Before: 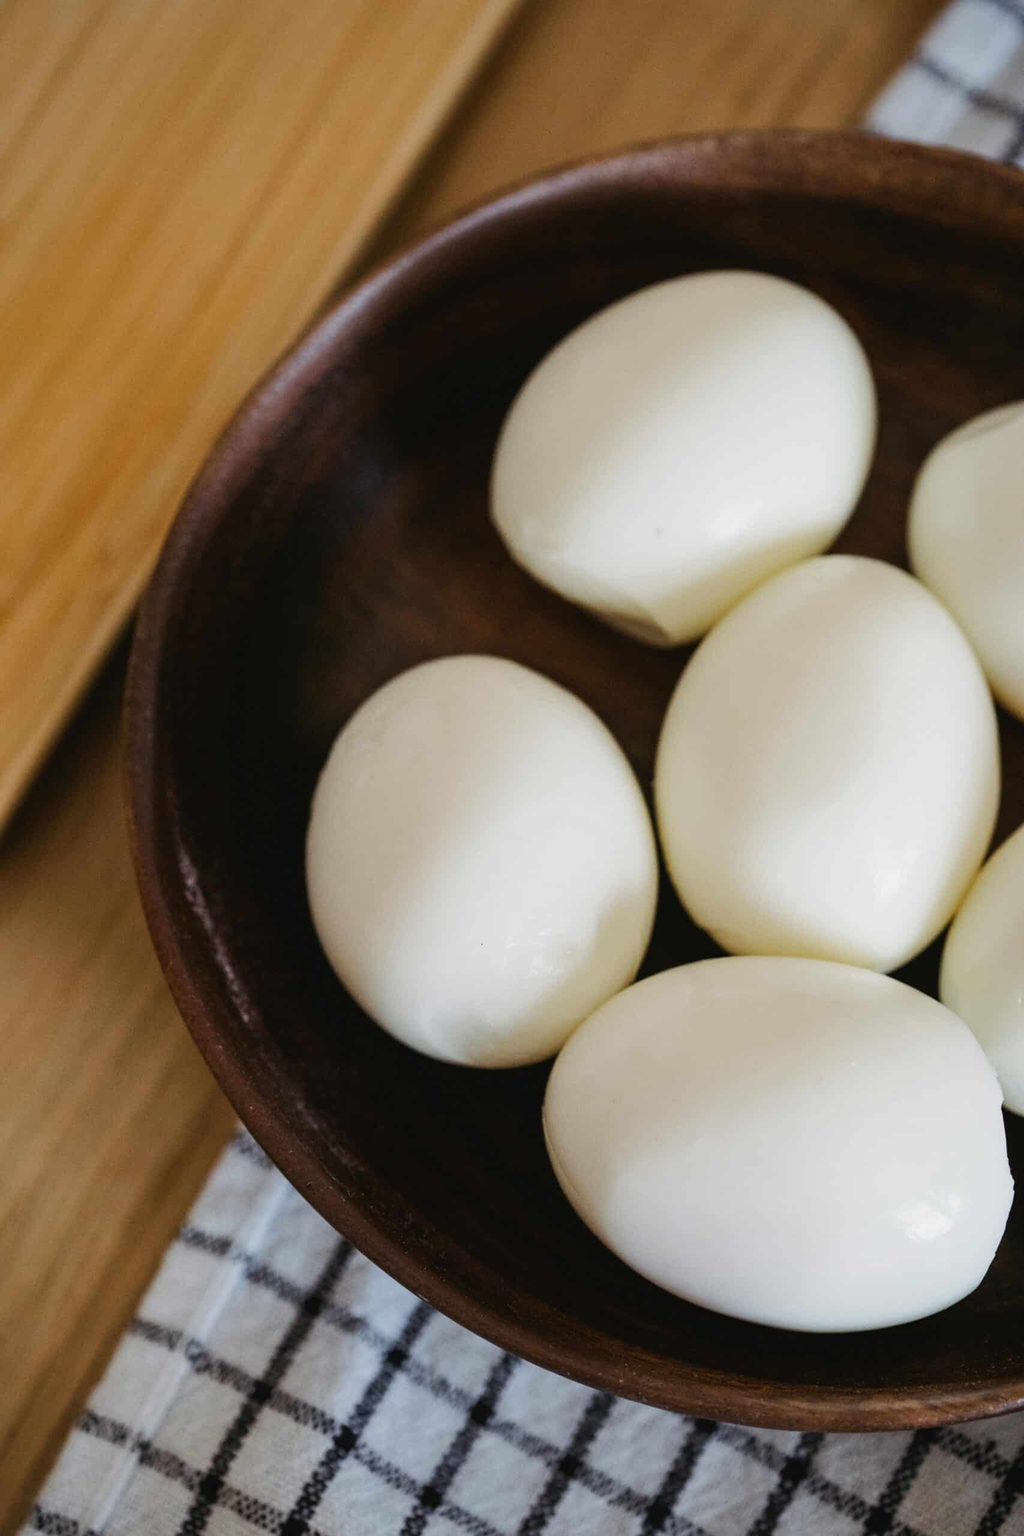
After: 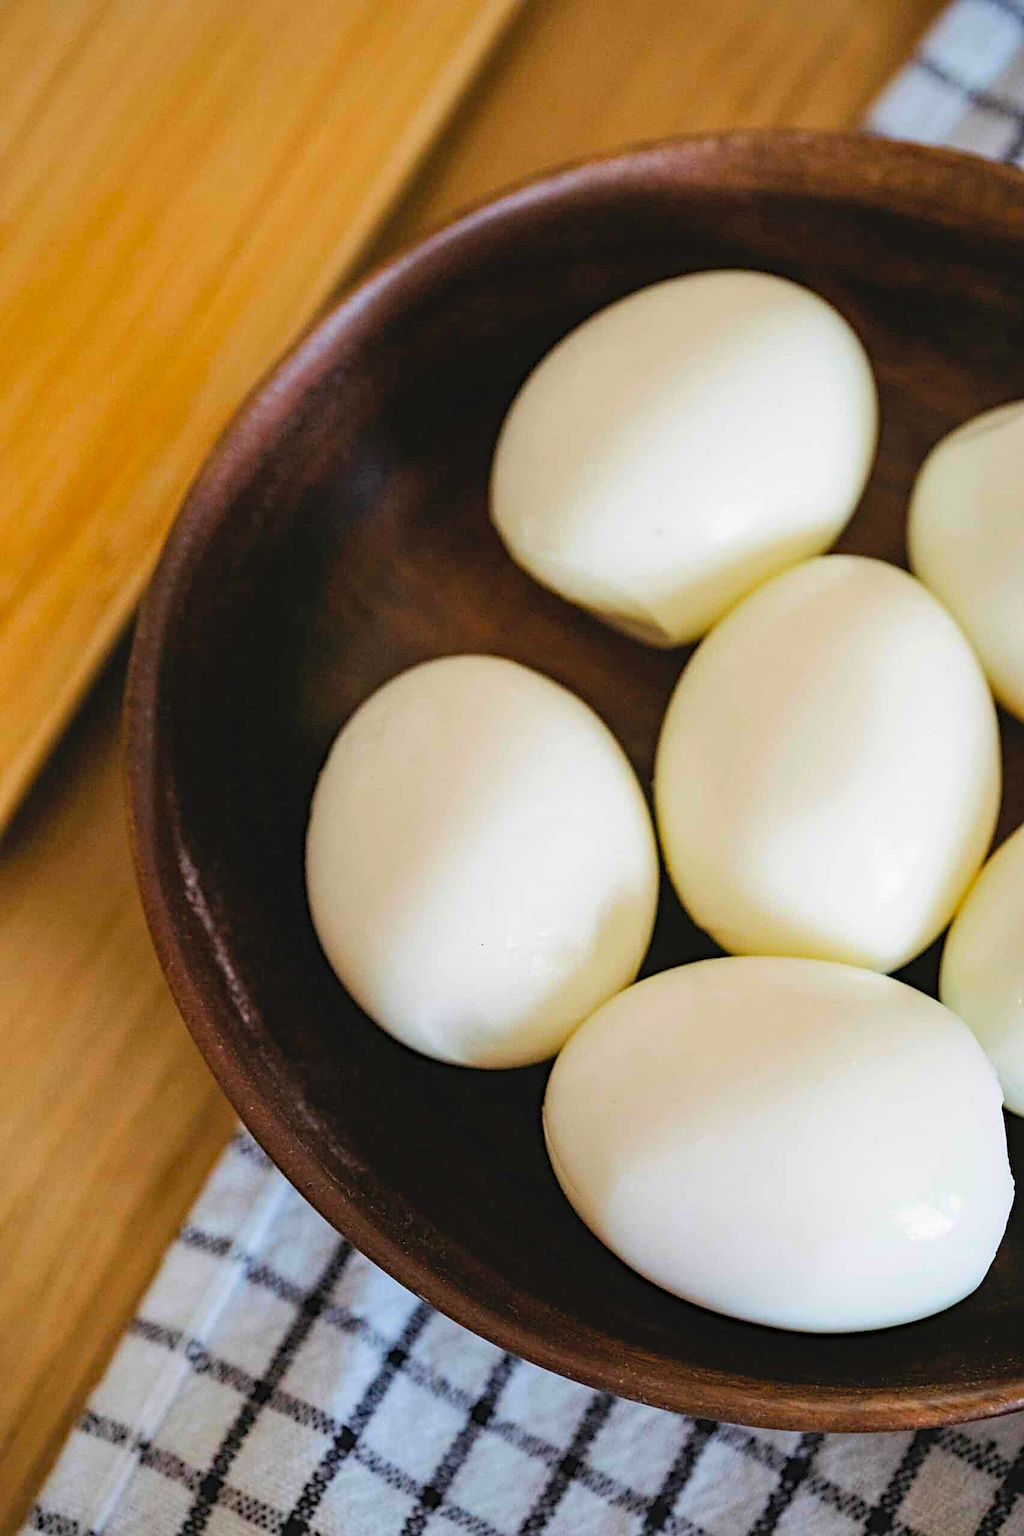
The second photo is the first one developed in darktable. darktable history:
sharpen: on, module defaults
haze removal: compatibility mode true, adaptive false
contrast brightness saturation: contrast 0.07, brightness 0.18, saturation 0.4
